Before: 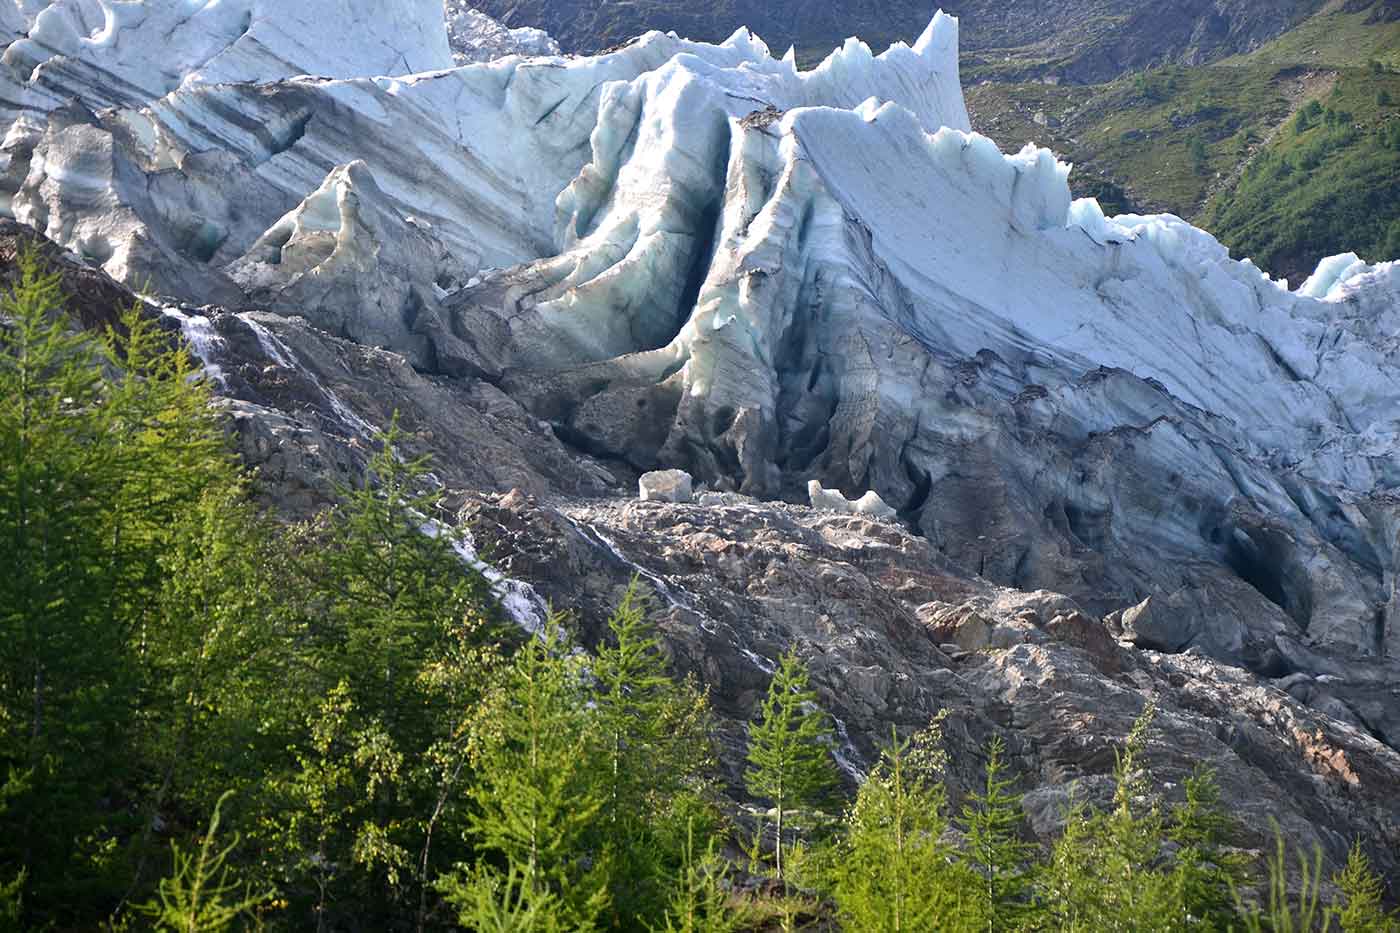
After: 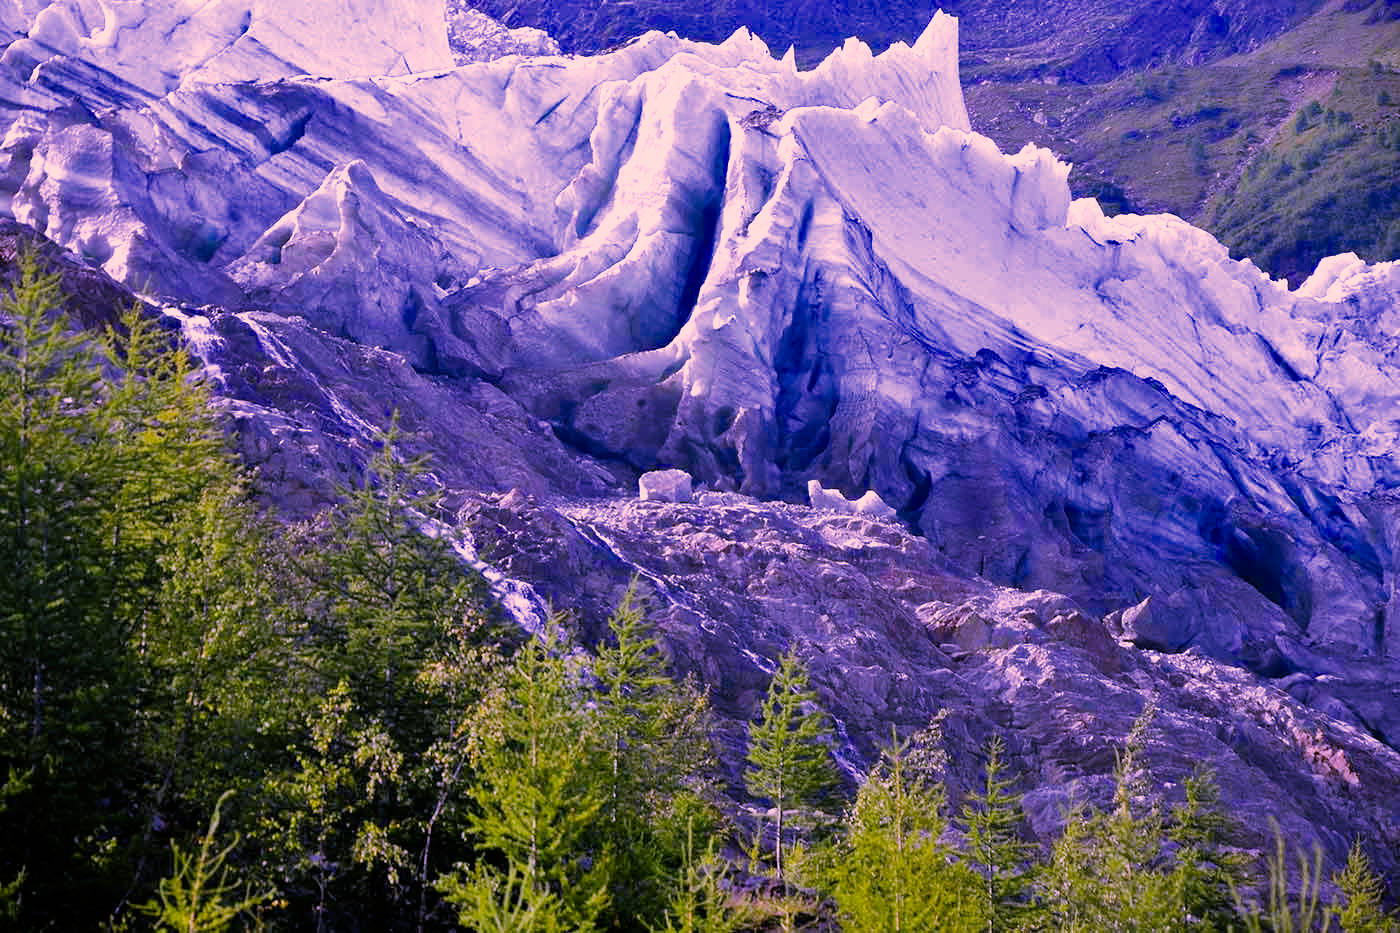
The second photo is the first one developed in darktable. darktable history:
color correction: highlights a* 17.88, highlights b* 18.79
filmic rgb: black relative exposure -7.75 EV, white relative exposure 4.4 EV, threshold 3 EV, hardness 3.76, latitude 38.11%, contrast 0.966, highlights saturation mix 10%, shadows ↔ highlights balance 4.59%, color science v4 (2020), enable highlight reconstruction true
color balance rgb: global vibrance 10%
white balance: red 0.98, blue 1.61
